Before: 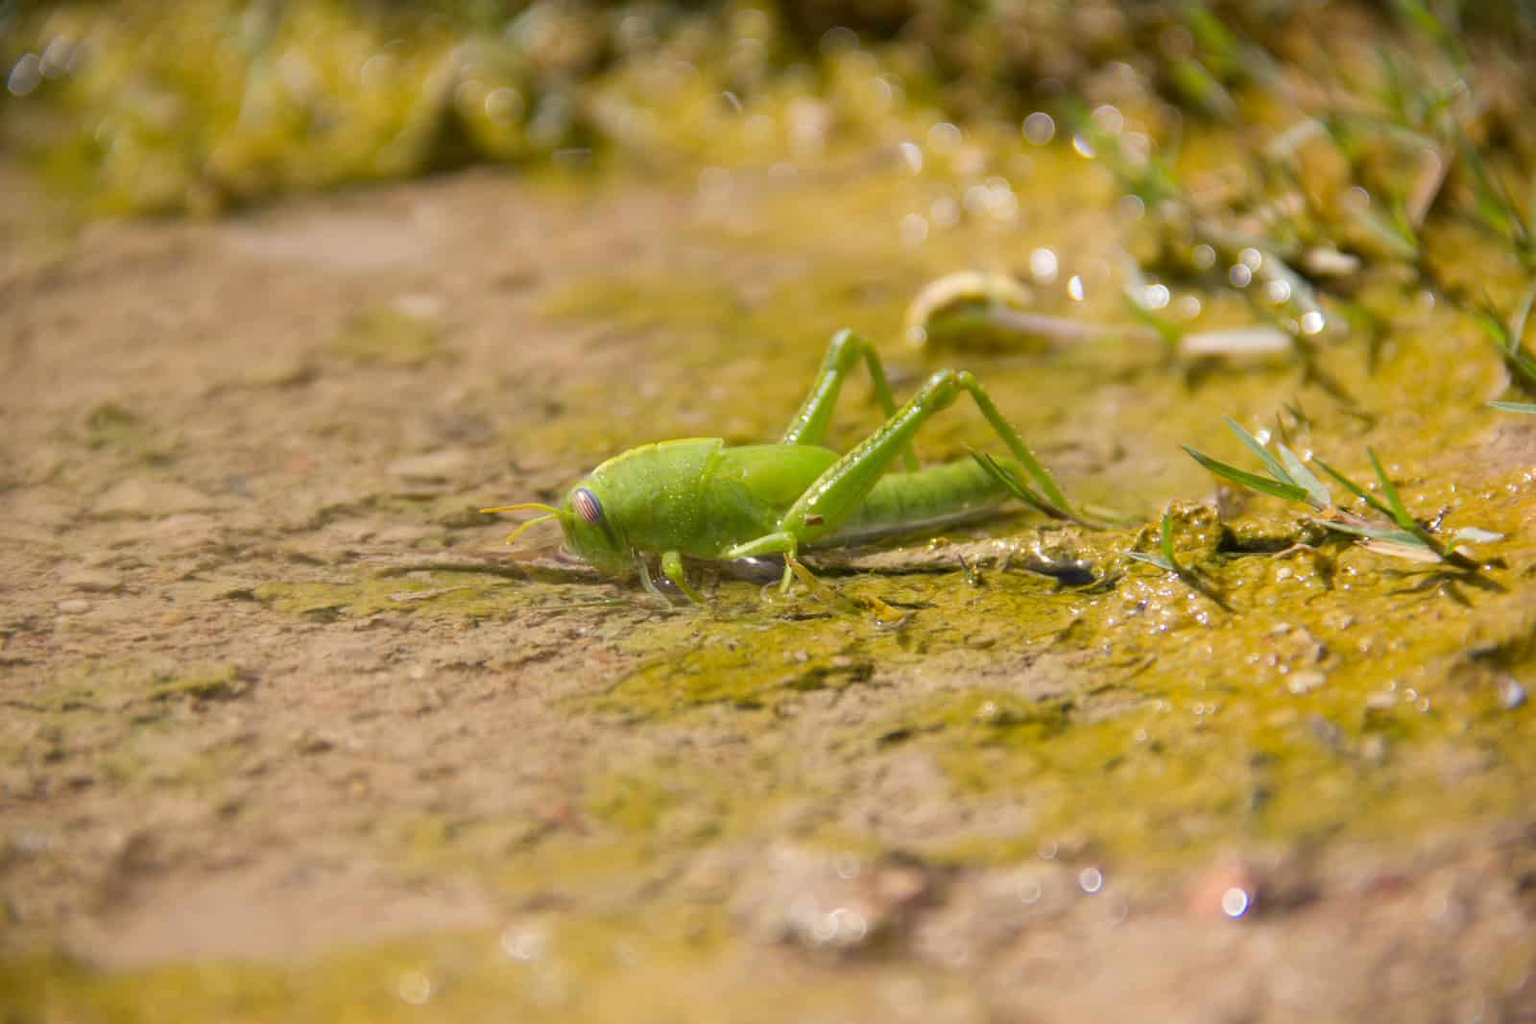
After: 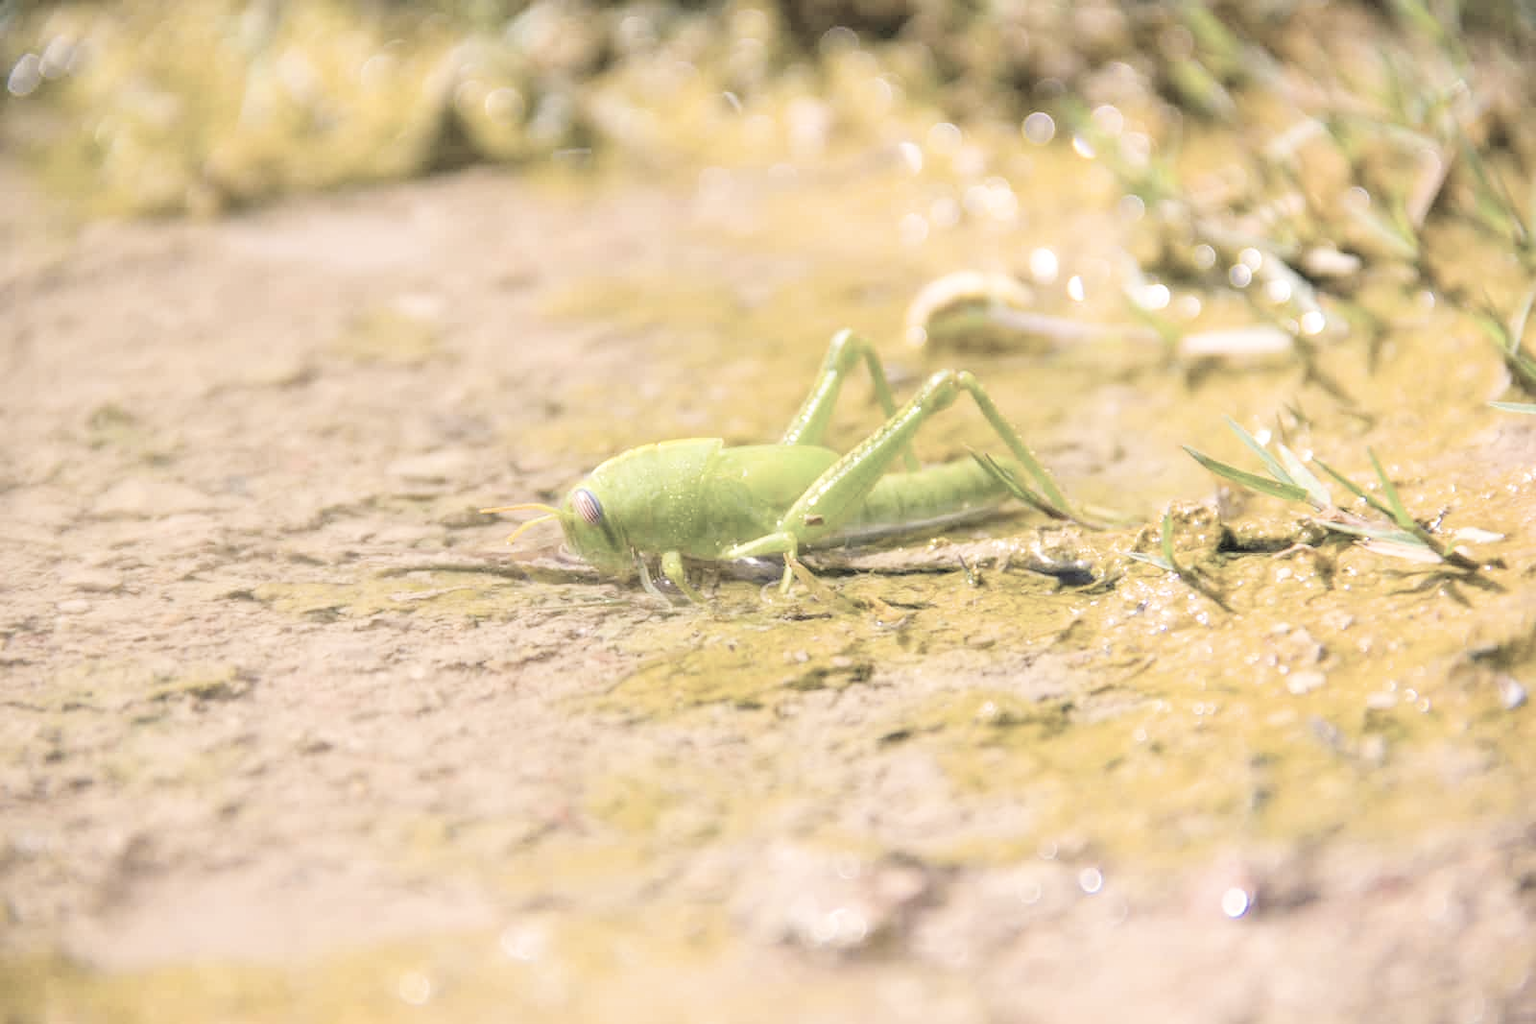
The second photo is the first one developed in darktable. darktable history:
color balance rgb: shadows lift › chroma 1.012%, shadows lift › hue 241.32°, highlights gain › chroma 0.935%, highlights gain › hue 26.71°, global offset › luminance 0.521%, perceptual saturation grading › global saturation 0.011%, global vibrance 20%
contrast brightness saturation: brightness 0.18, saturation -0.504
filmic rgb: black relative exposure -7.96 EV, white relative exposure 3.93 EV, hardness 4.28
local contrast: on, module defaults
exposure: black level correction 0, exposure 1.2 EV, compensate highlight preservation false
